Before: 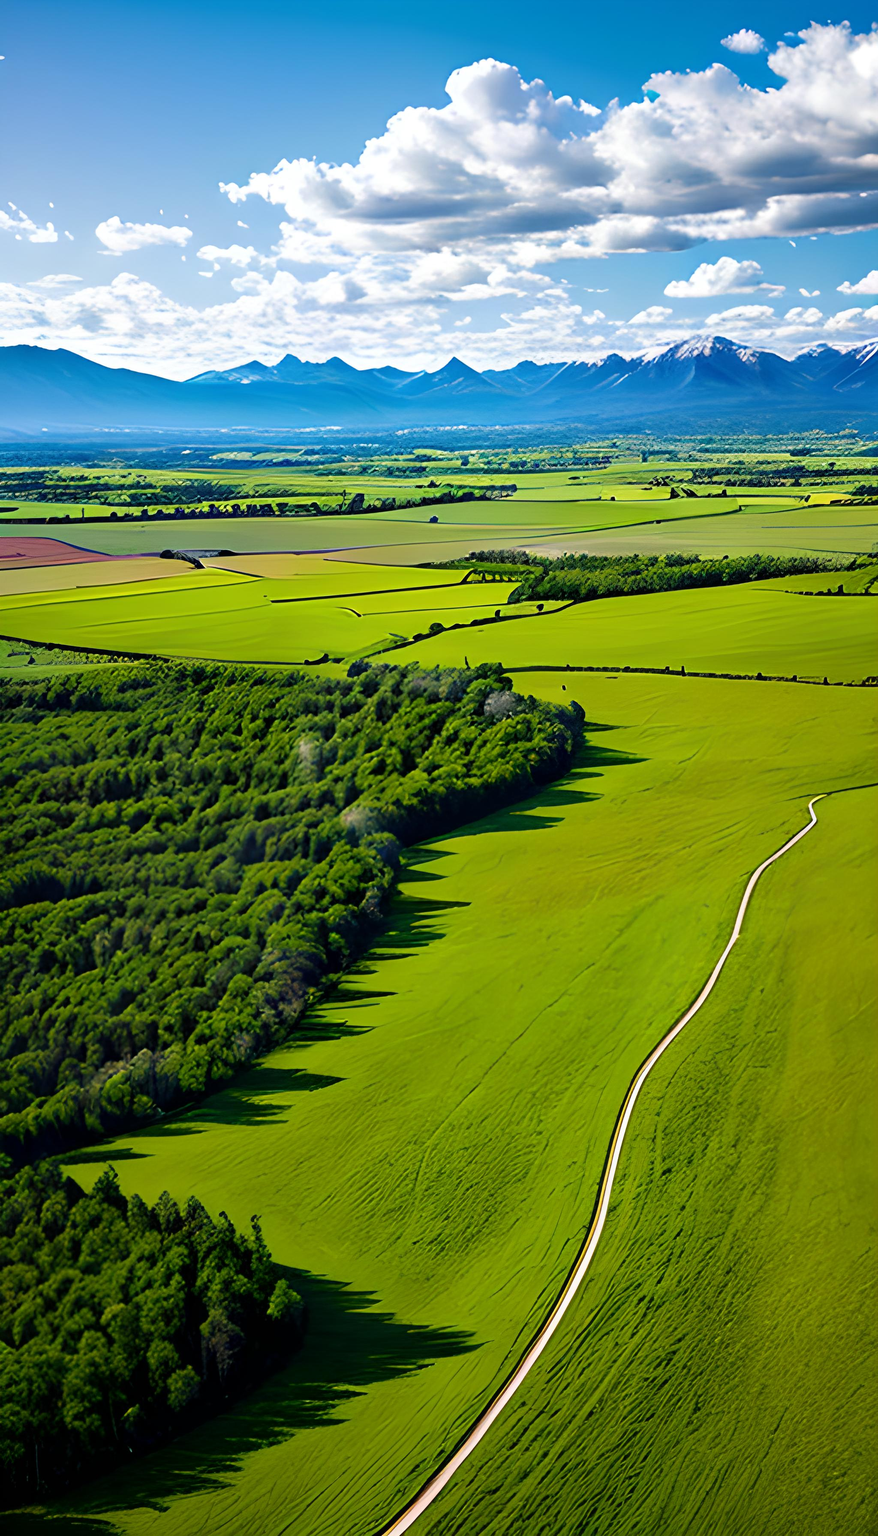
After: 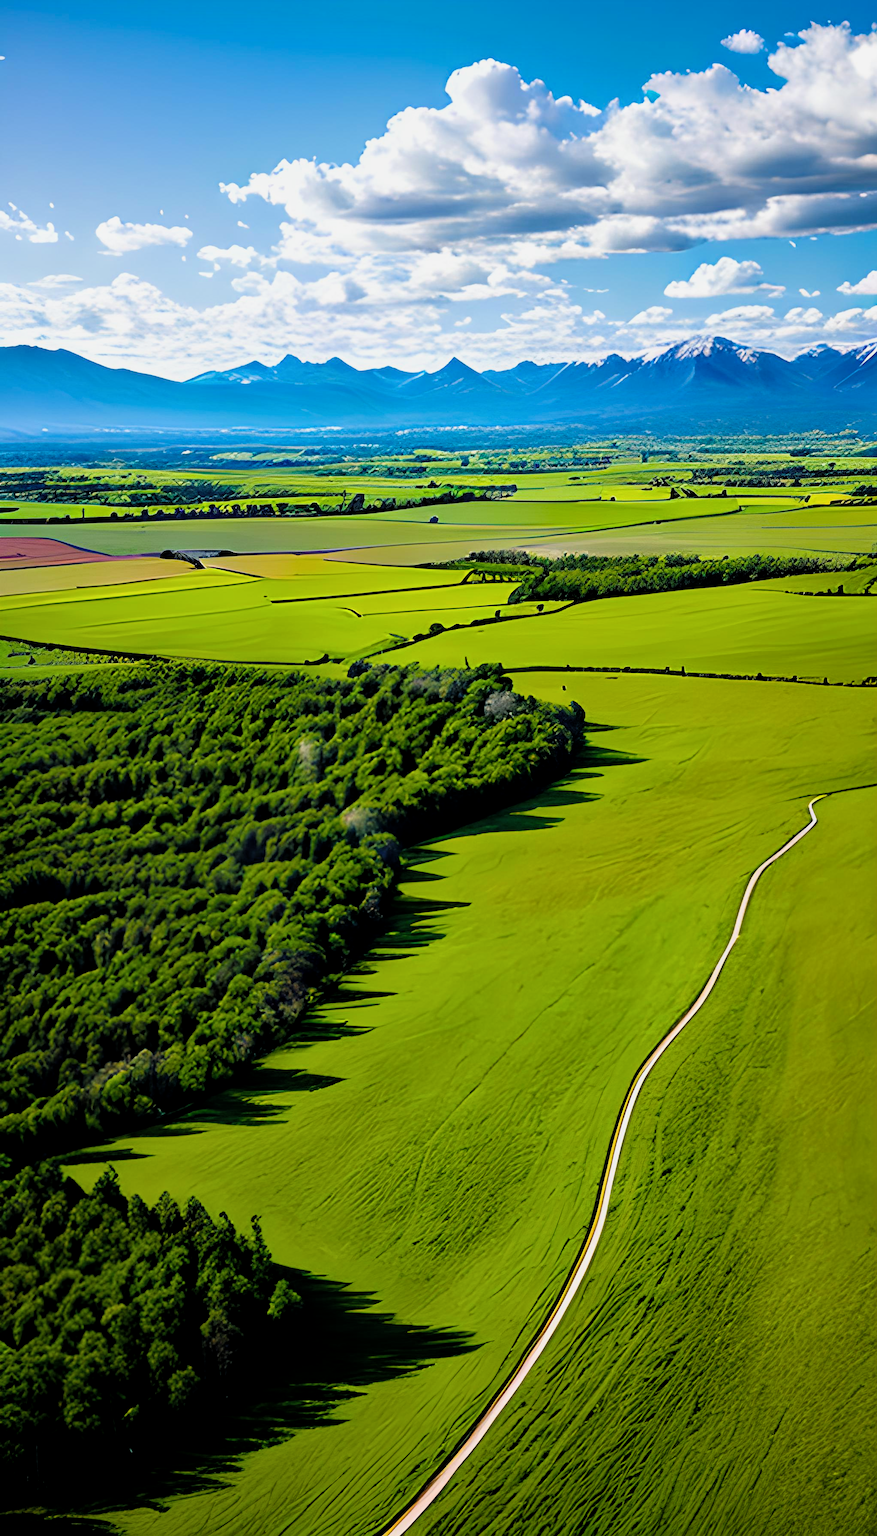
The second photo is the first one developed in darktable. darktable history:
local contrast: highlights 104%, shadows 97%, detail 119%, midtone range 0.2
filmic rgb: black relative exposure -4.93 EV, white relative exposure 2.82 EV, hardness 3.72
color balance rgb: global offset › luminance 0.477%, global offset › hue 170.74°, perceptual saturation grading › global saturation 19.804%, contrast -9.564%
